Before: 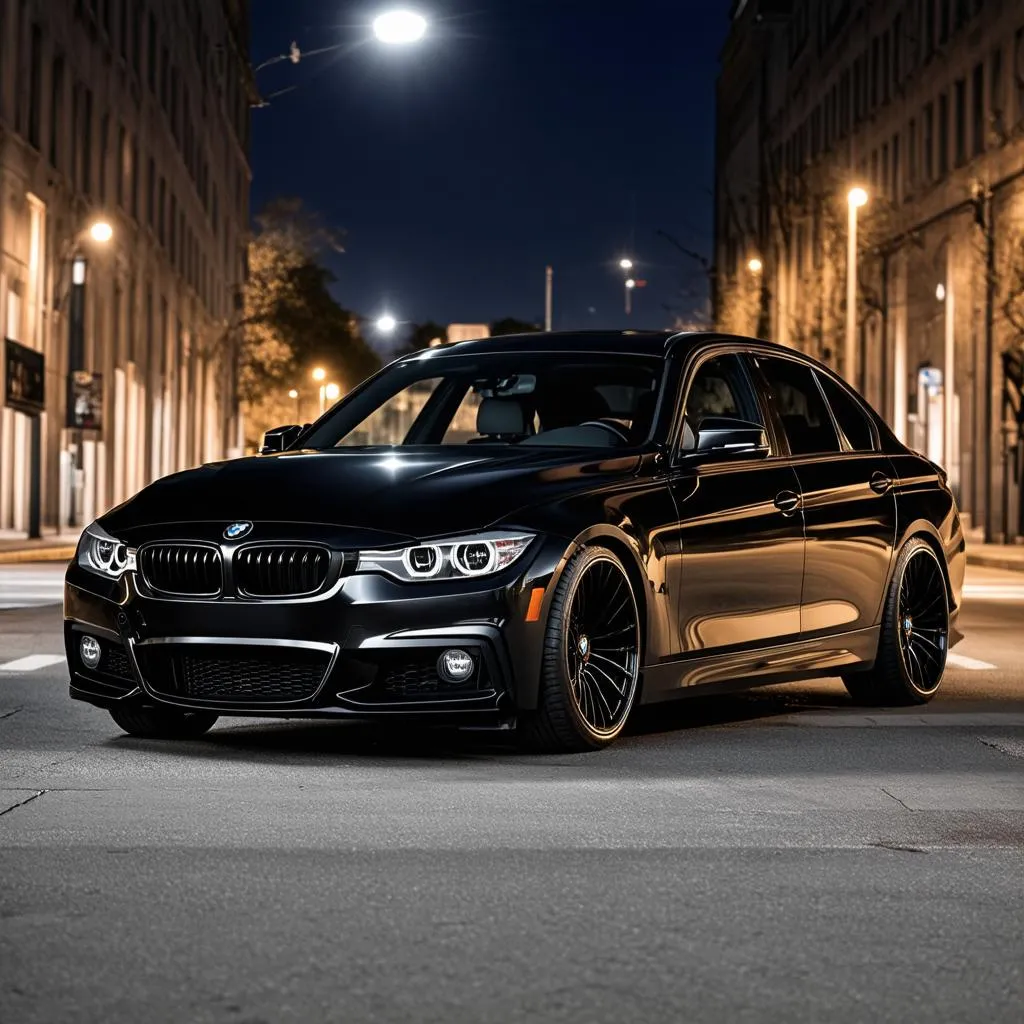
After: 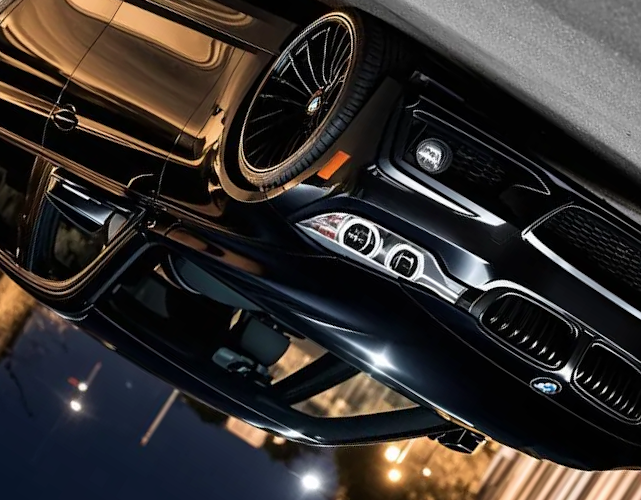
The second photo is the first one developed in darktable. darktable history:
crop and rotate: angle 147.96°, left 9.106%, top 15.607%, right 4.579%, bottom 17.001%
velvia: strength 15.63%
contrast brightness saturation: saturation -0.054
